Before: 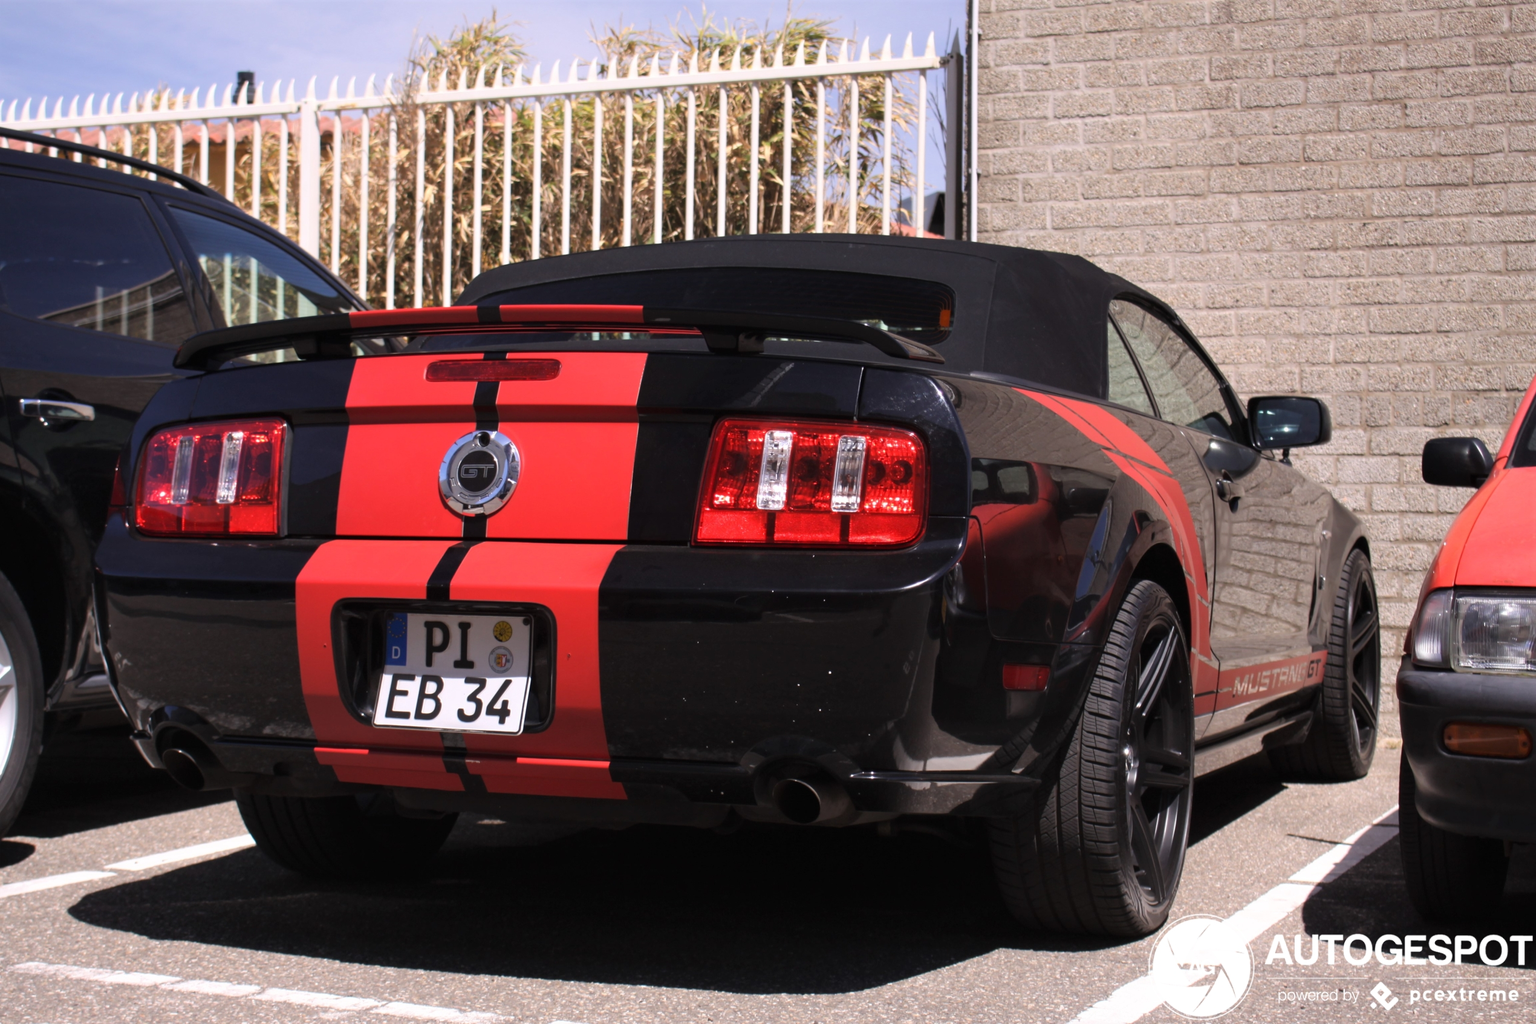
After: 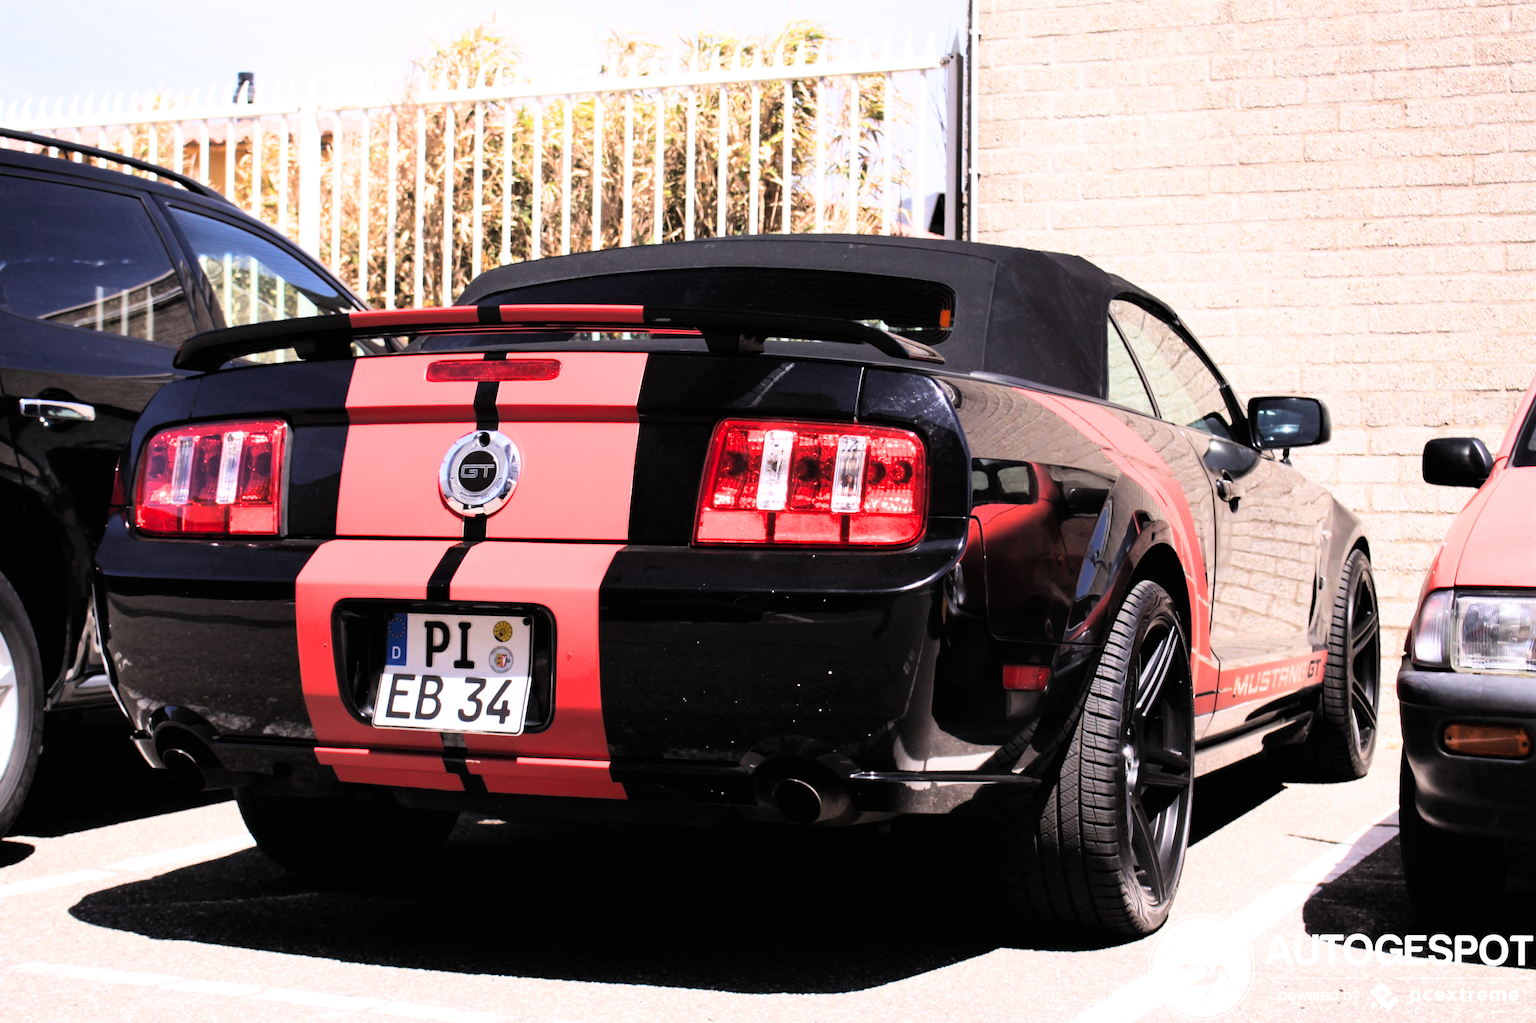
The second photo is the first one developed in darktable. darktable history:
filmic rgb: black relative exposure -5 EV, white relative exposure 3.5 EV, hardness 3.19, contrast 1.2, highlights saturation mix -50%
contrast brightness saturation: contrast 0.2, brightness 0.16, saturation 0.22
exposure: exposure 1.2 EV, compensate highlight preservation false
